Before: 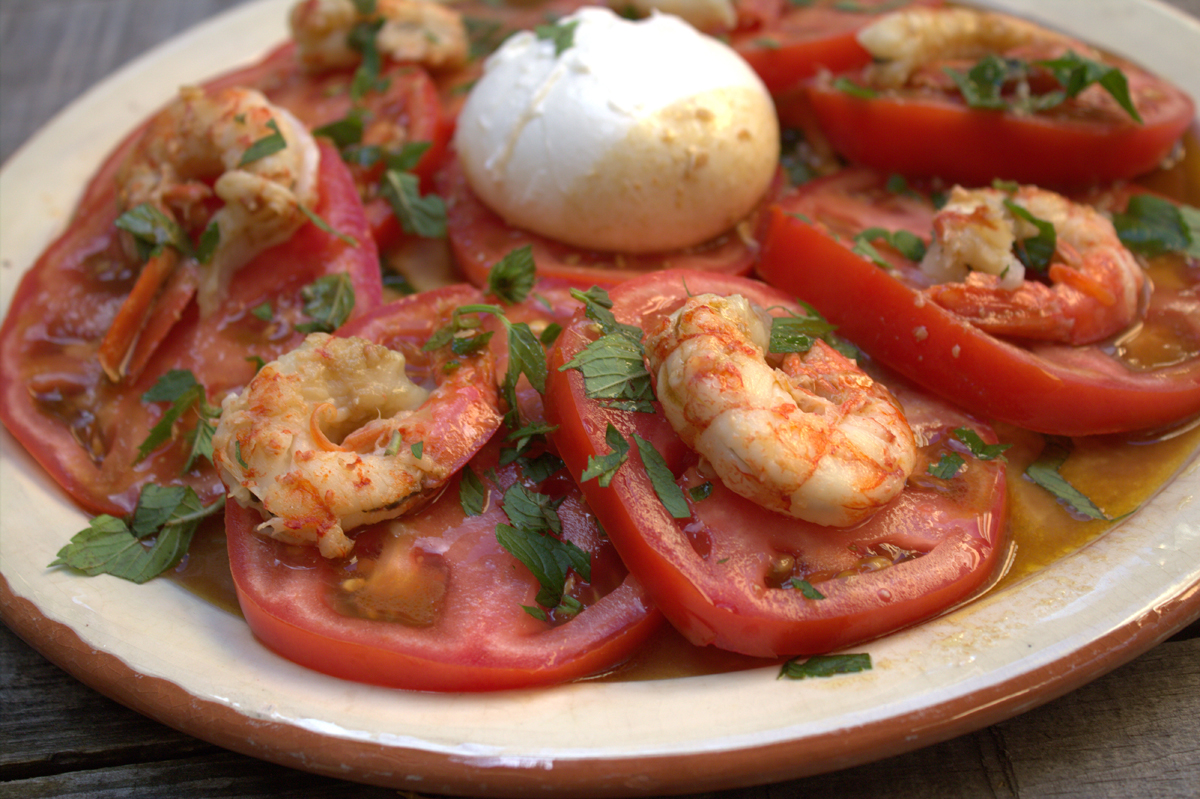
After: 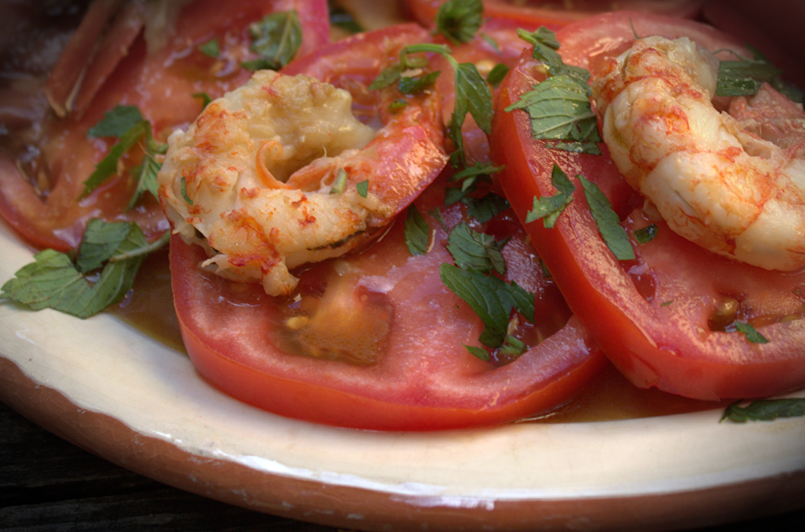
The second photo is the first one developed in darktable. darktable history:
vignetting: fall-off start 90.65%, fall-off radius 39.33%, brightness -0.885, width/height ratio 1.225, shape 1.3
crop and rotate: angle -0.728°, left 3.661%, top 32.151%, right 27.945%
